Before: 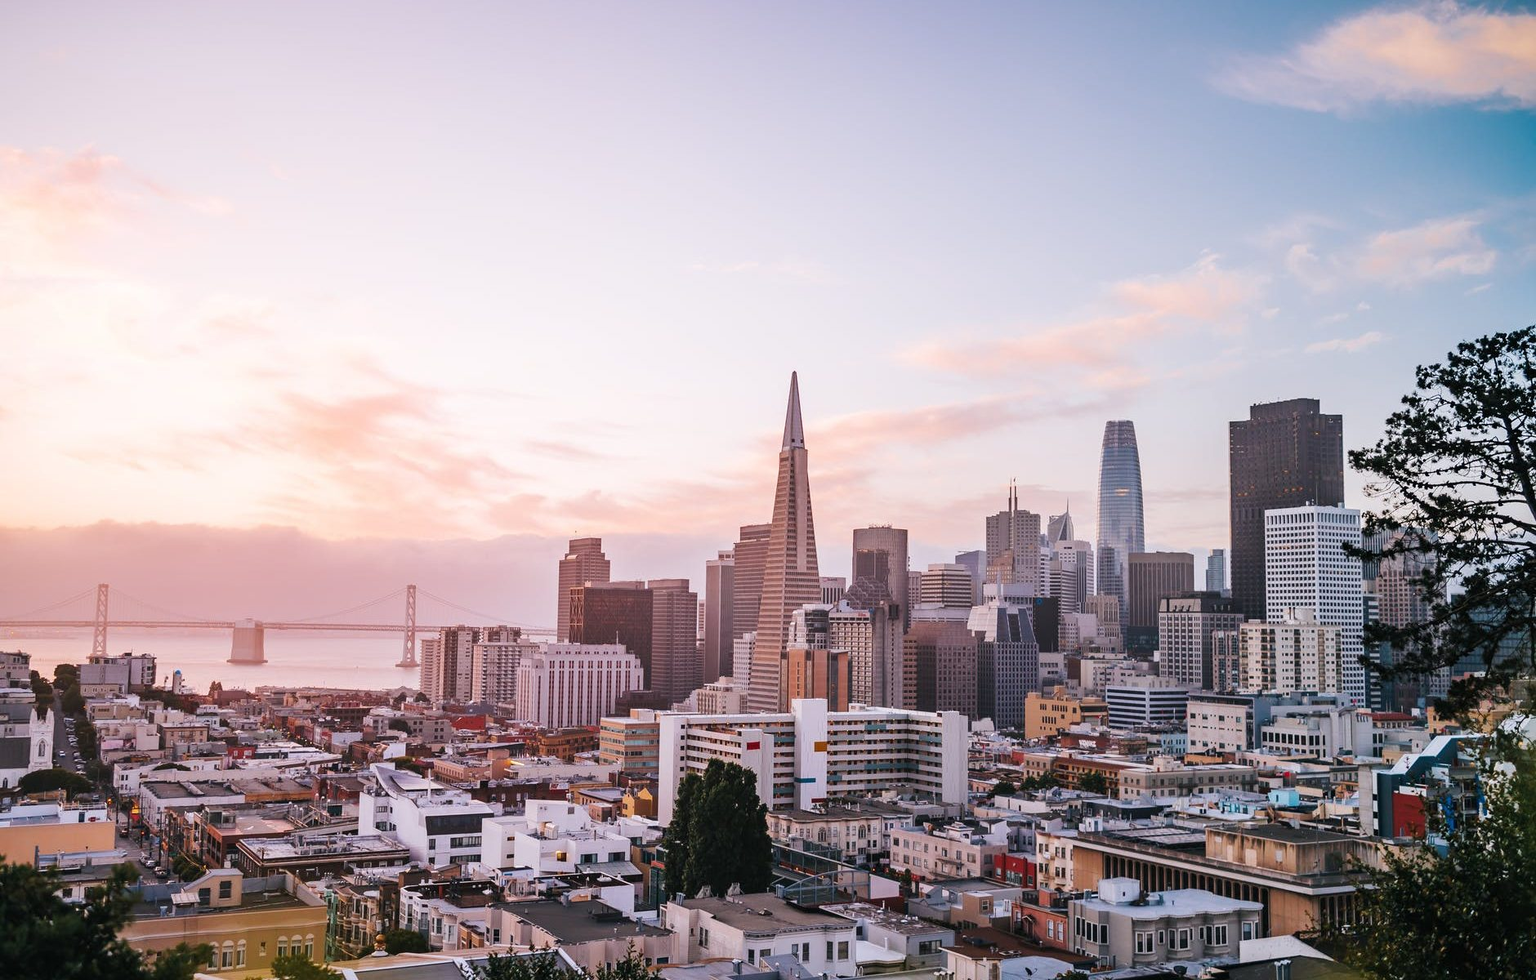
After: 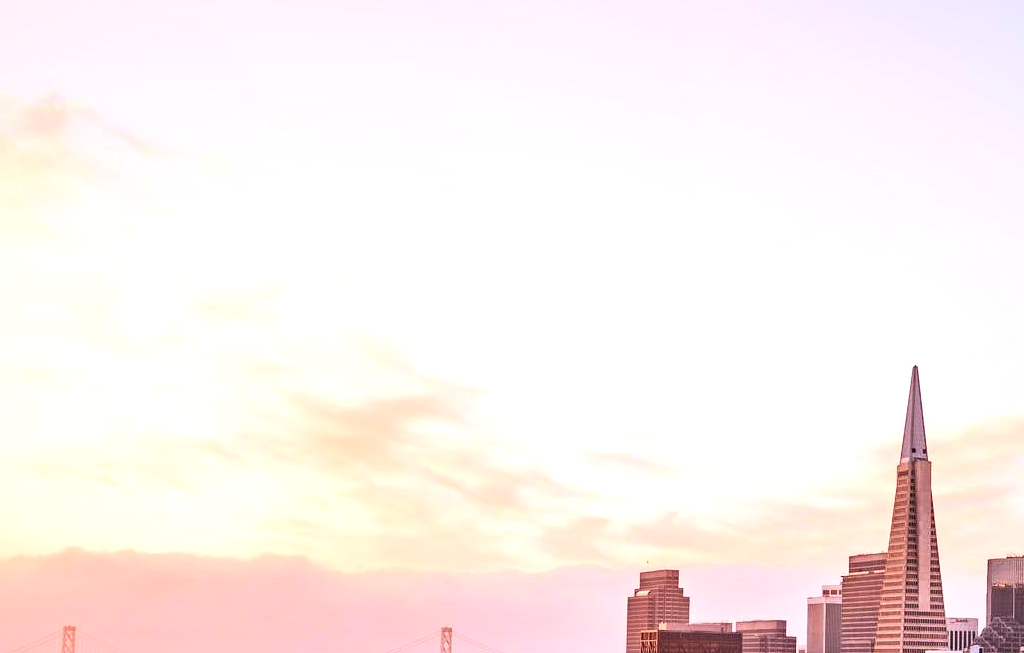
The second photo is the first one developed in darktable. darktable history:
crop and rotate: left 3.053%, top 7.479%, right 42.458%, bottom 38.069%
tone equalizer: -8 EV -0.397 EV, -7 EV -0.415 EV, -6 EV -0.324 EV, -5 EV -0.232 EV, -3 EV 0.212 EV, -2 EV 0.326 EV, -1 EV 0.369 EV, +0 EV 0.391 EV, edges refinement/feathering 500, mask exposure compensation -1.57 EV, preserve details no
tone curve: curves: ch0 [(0, 0.013) (0.054, 0.018) (0.205, 0.191) (0.289, 0.292) (0.39, 0.424) (0.493, 0.551) (0.647, 0.752) (0.796, 0.887) (1, 0.998)]; ch1 [(0, 0) (0.371, 0.339) (0.477, 0.452) (0.494, 0.495) (0.501, 0.501) (0.51, 0.516) (0.54, 0.557) (0.572, 0.605) (0.66, 0.701) (0.783, 0.804) (1, 1)]; ch2 [(0, 0) (0.32, 0.281) (0.403, 0.399) (0.441, 0.428) (0.47, 0.469) (0.498, 0.496) (0.524, 0.543) (0.551, 0.579) (0.633, 0.665) (0.7, 0.711) (1, 1)], color space Lab, independent channels
color correction: highlights b* 2.91
local contrast: mode bilateral grid, contrast 19, coarseness 50, detail 158%, midtone range 0.2
